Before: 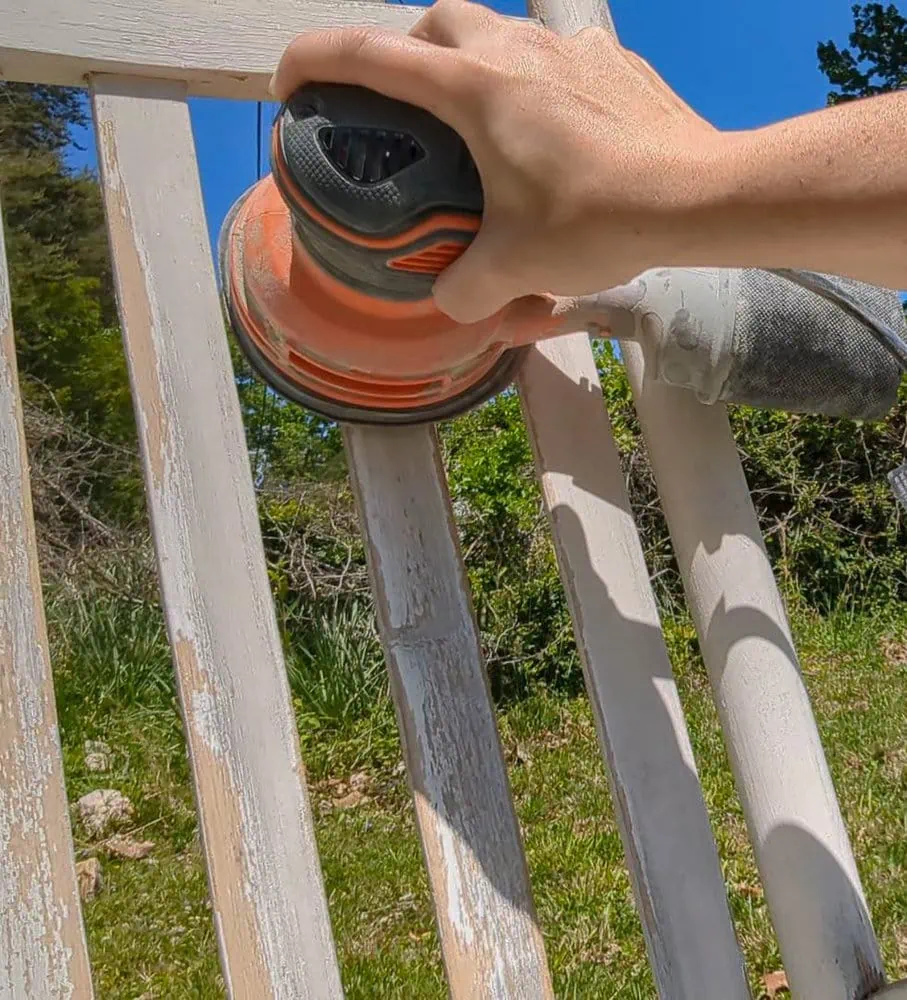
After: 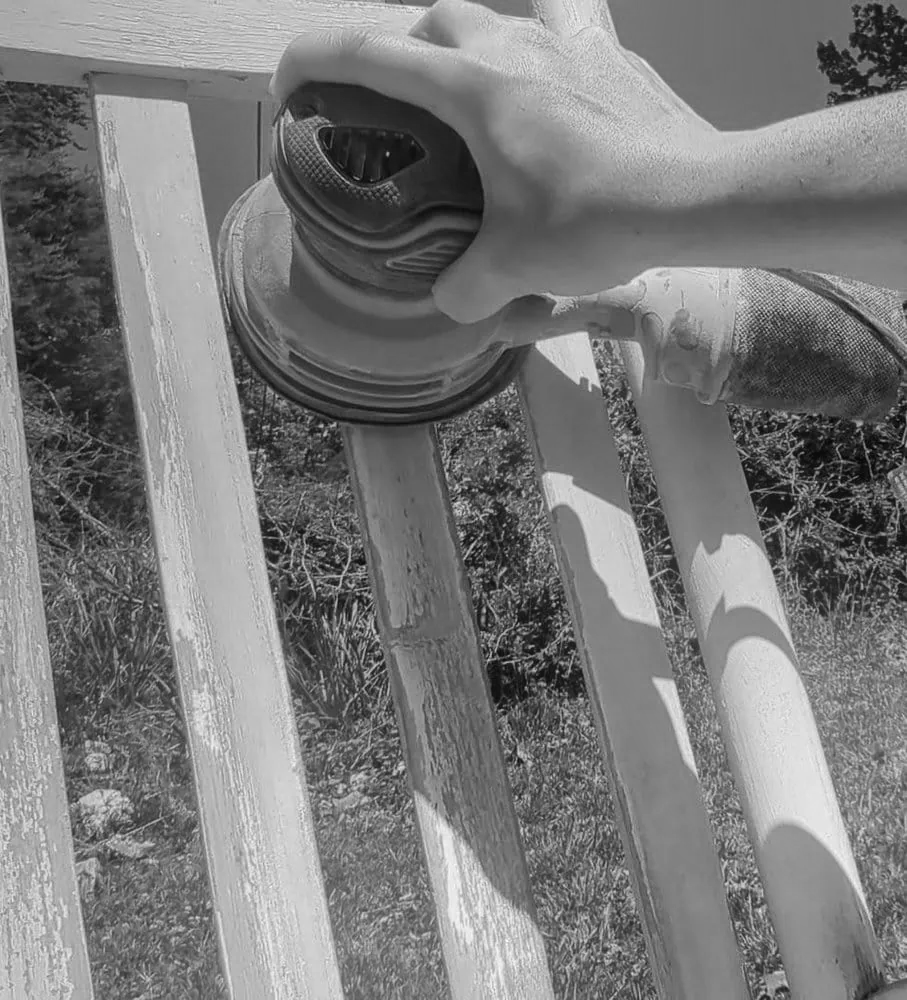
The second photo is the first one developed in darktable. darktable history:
color zones: curves: ch0 [(0, 0.425) (0.143, 0.422) (0.286, 0.42) (0.429, 0.419) (0.571, 0.419) (0.714, 0.42) (0.857, 0.422) (1, 0.425)]
bloom: on, module defaults
monochrome: a -3.63, b -0.465
local contrast: mode bilateral grid, contrast 20, coarseness 50, detail 120%, midtone range 0.2
